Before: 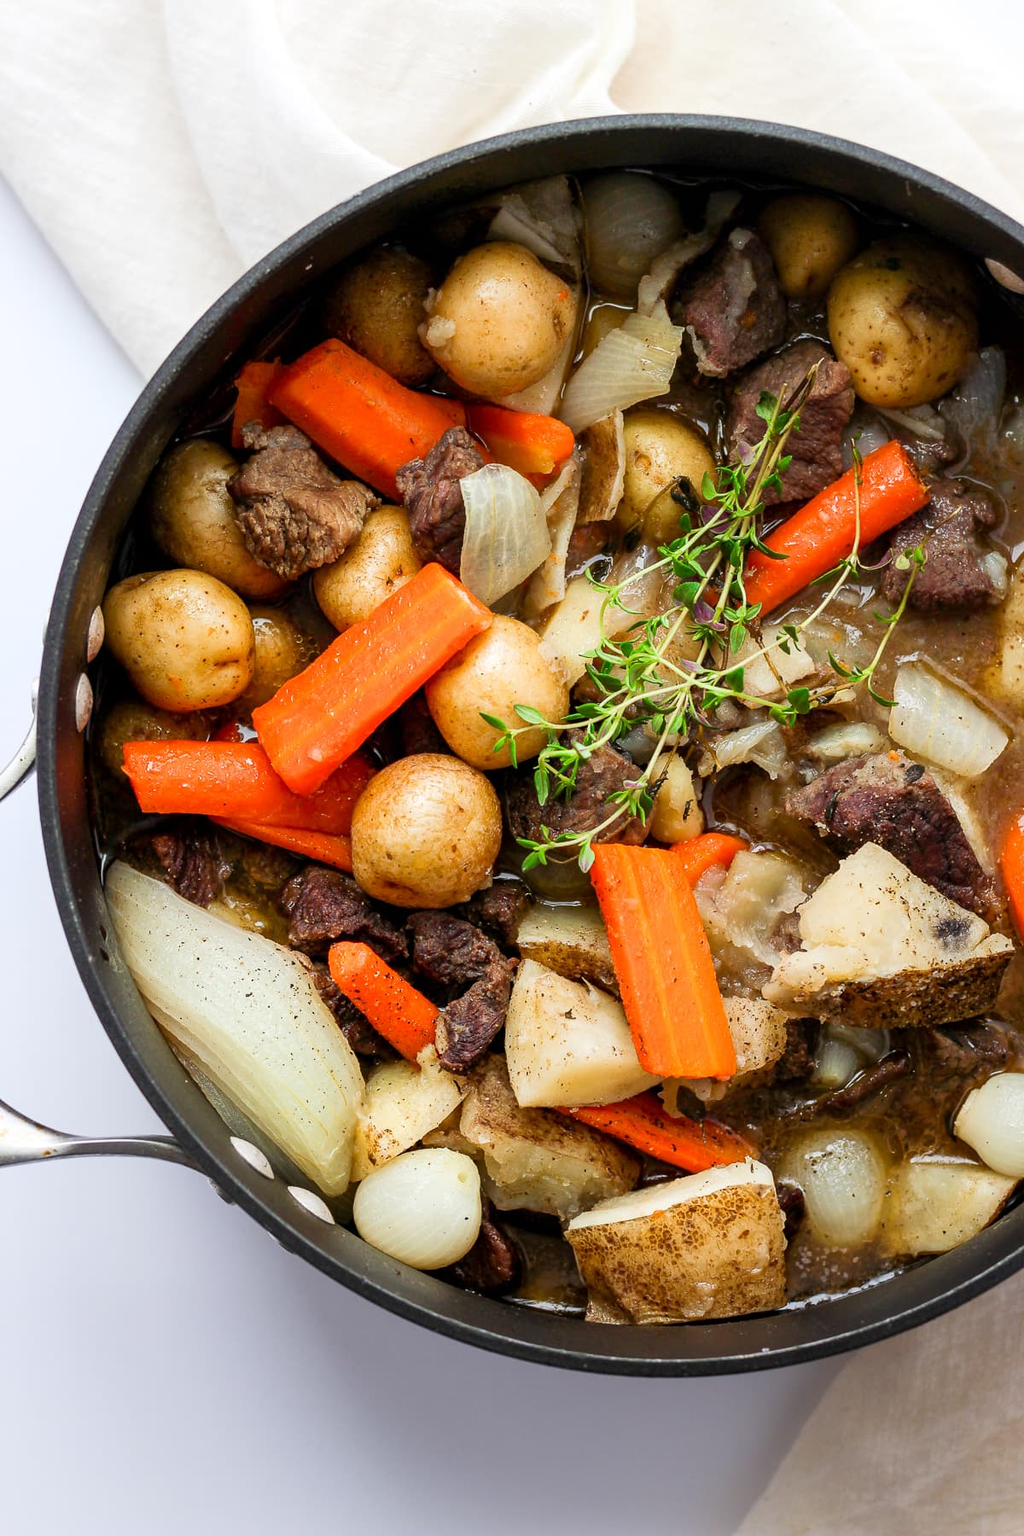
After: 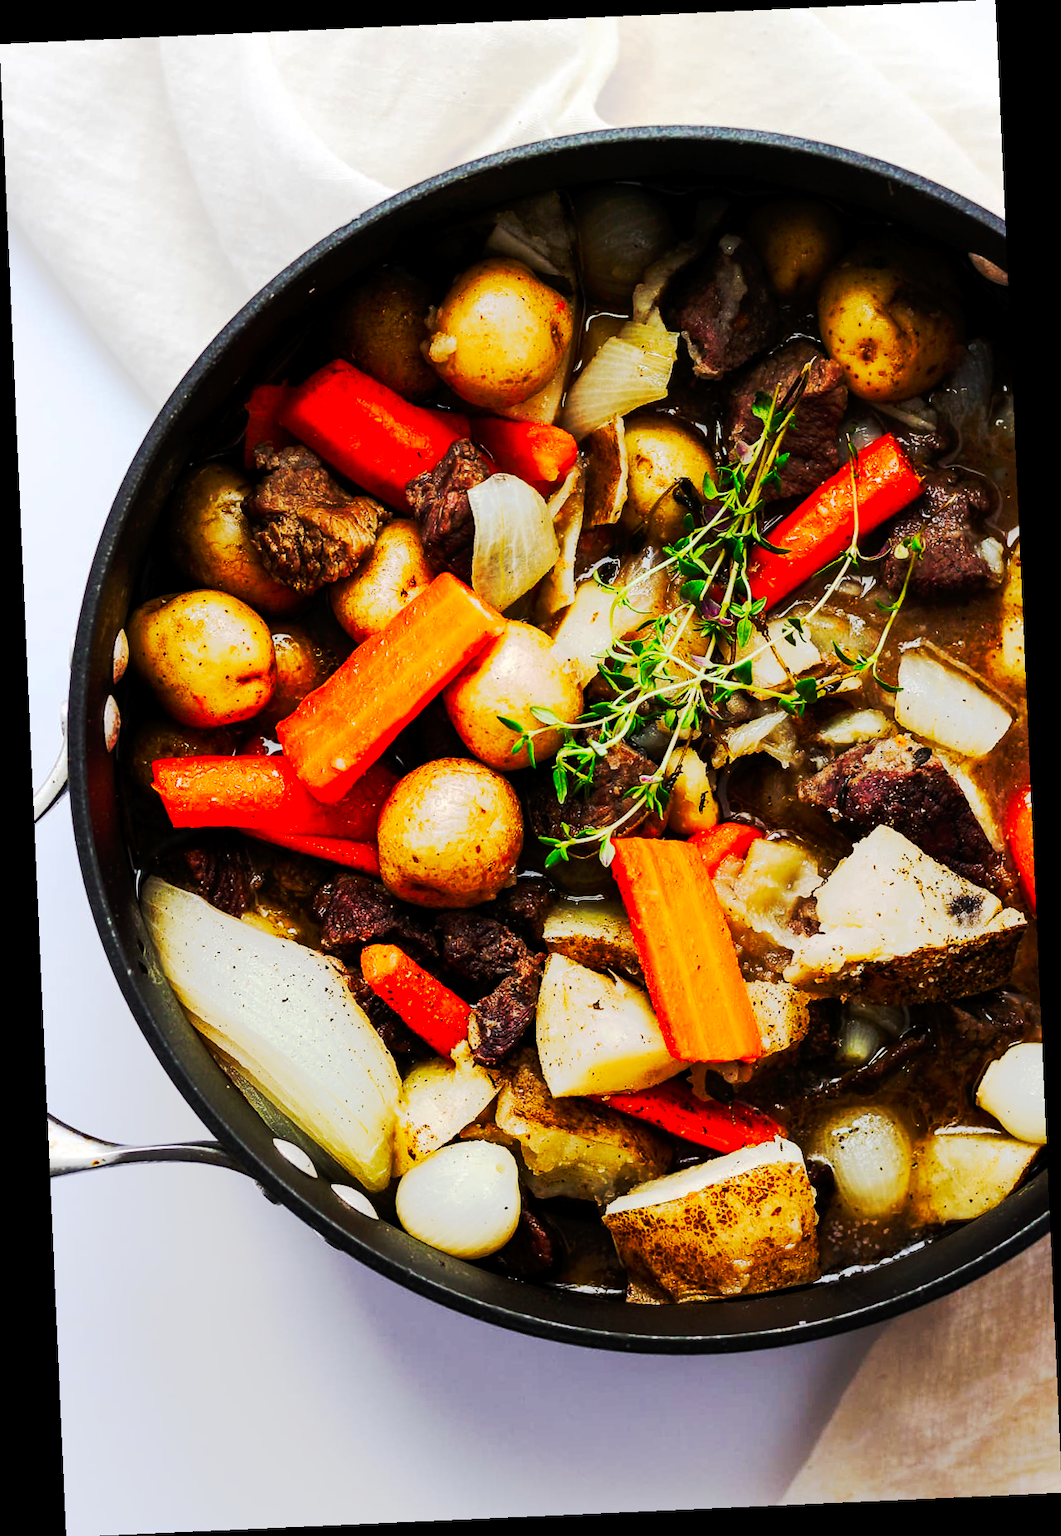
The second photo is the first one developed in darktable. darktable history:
tone curve: curves: ch0 [(0, 0) (0.003, 0.005) (0.011, 0.007) (0.025, 0.009) (0.044, 0.013) (0.069, 0.017) (0.1, 0.02) (0.136, 0.029) (0.177, 0.052) (0.224, 0.086) (0.277, 0.129) (0.335, 0.188) (0.399, 0.256) (0.468, 0.361) (0.543, 0.526) (0.623, 0.696) (0.709, 0.784) (0.801, 0.85) (0.898, 0.882) (1, 1)], preserve colors none
exposure: black level correction 0.002, compensate highlight preservation false
rotate and perspective: rotation -2.56°, automatic cropping off
